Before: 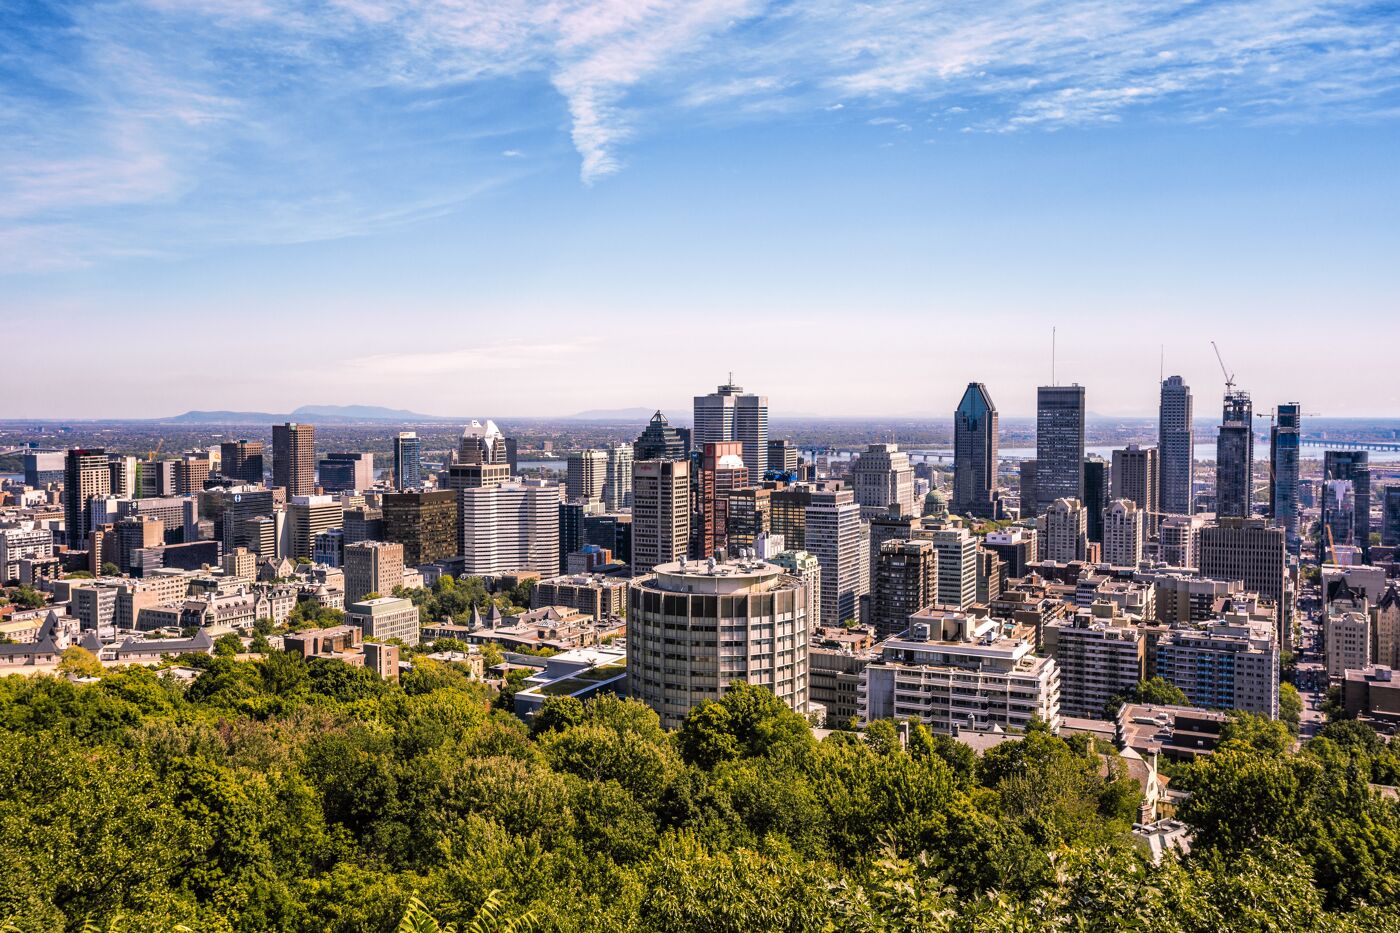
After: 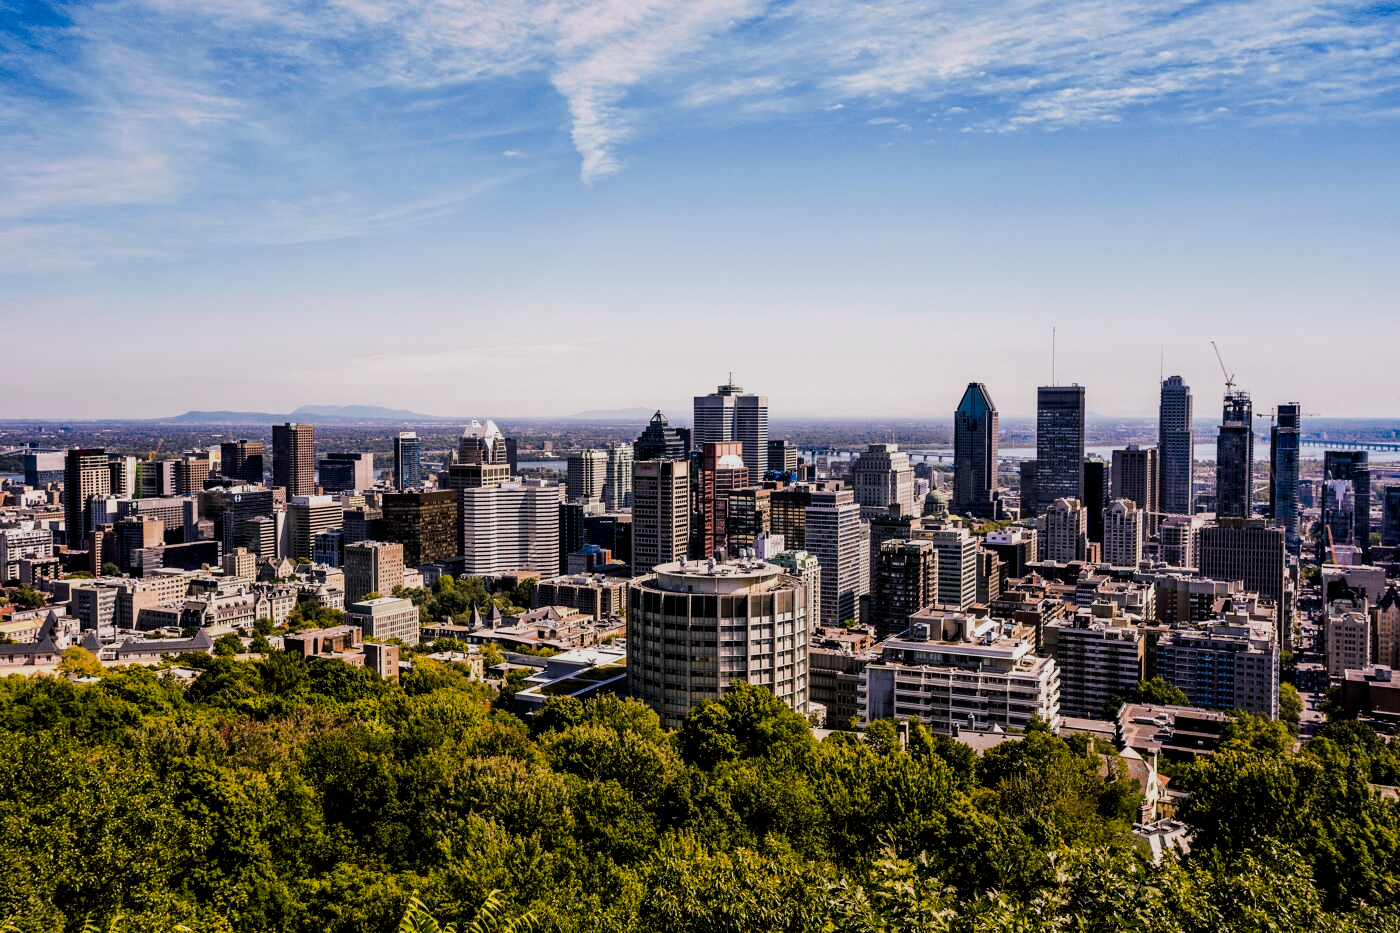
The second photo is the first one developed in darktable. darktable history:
filmic rgb: black relative exposure -5.04 EV, white relative exposure 3.53 EV, threshold 3.02 EV, hardness 3.16, contrast 1.197, highlights saturation mix -49.91%, iterations of high-quality reconstruction 0, contrast in shadows safe, enable highlight reconstruction true
contrast brightness saturation: contrast 0.065, brightness -0.146, saturation 0.117
